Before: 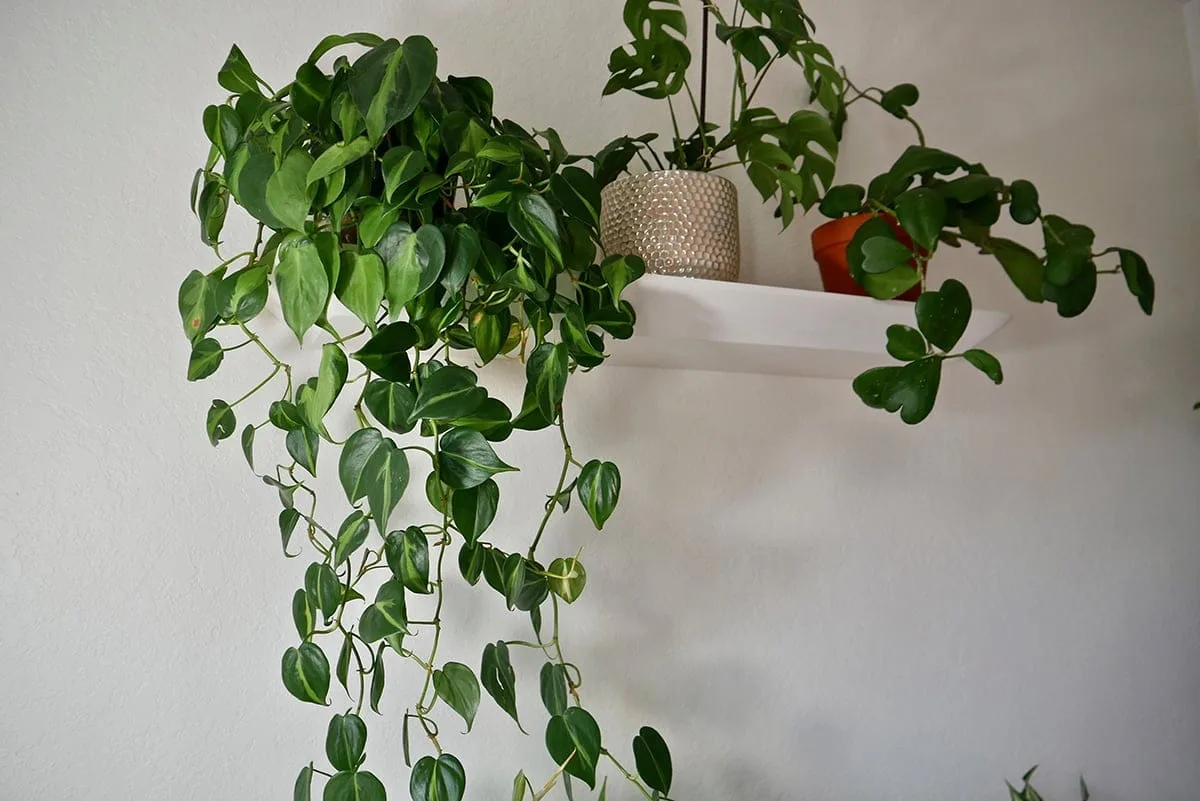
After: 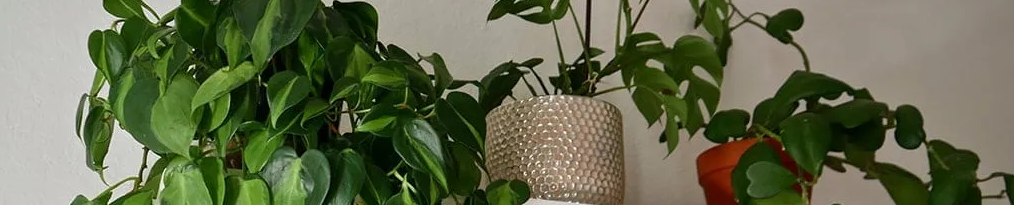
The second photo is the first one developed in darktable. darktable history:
crop and rotate: left 9.634%, top 9.575%, right 5.837%, bottom 64.784%
